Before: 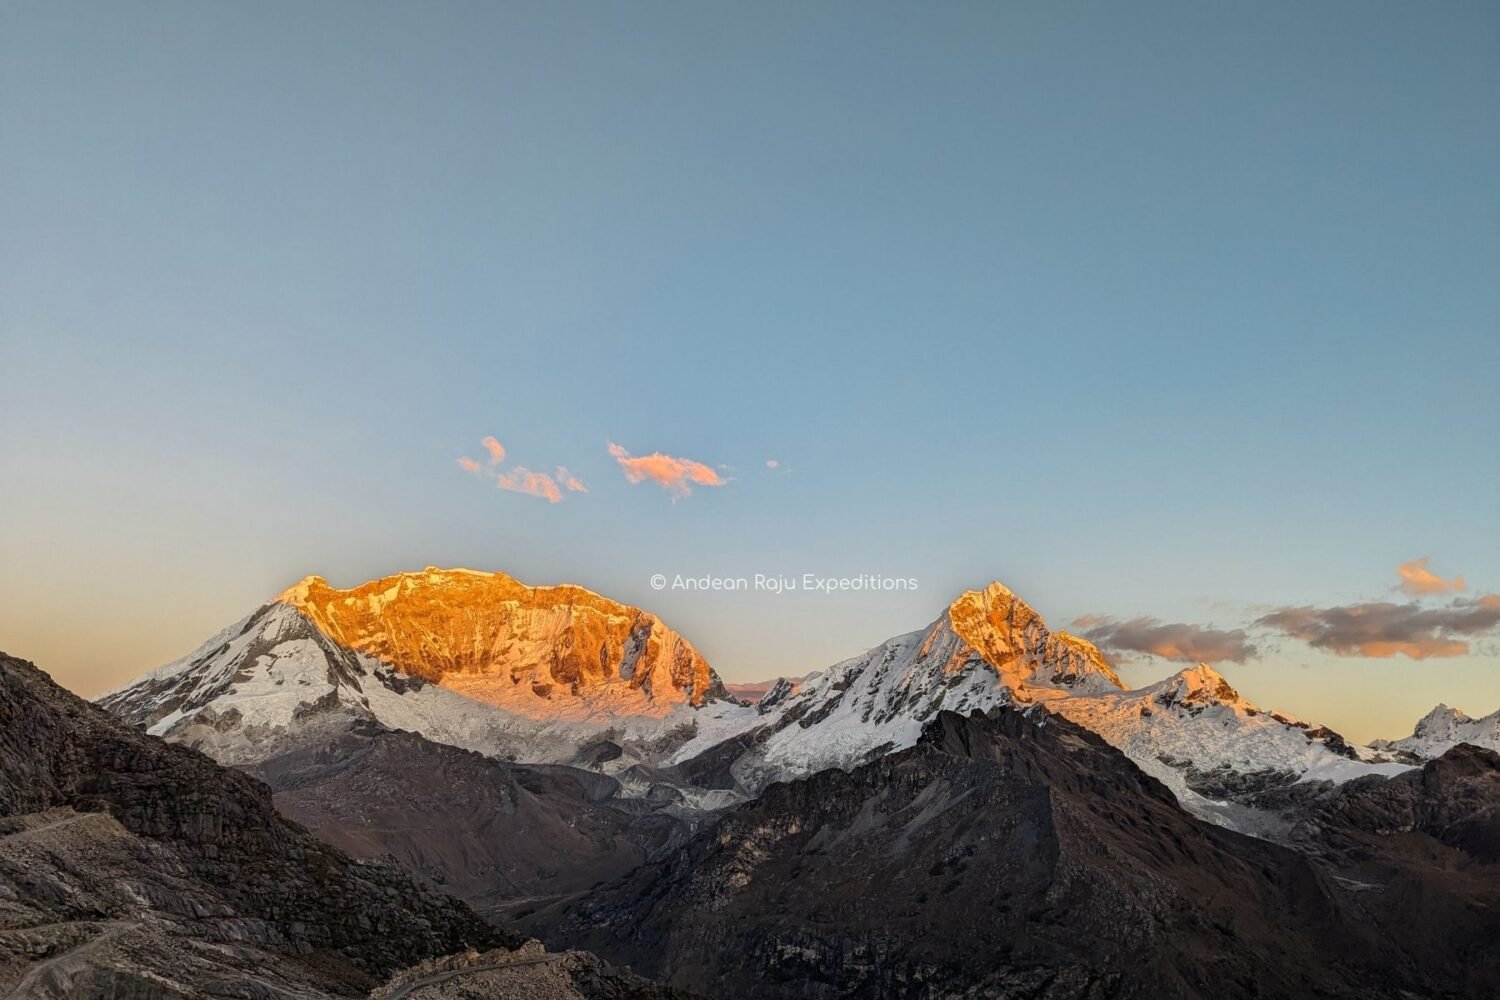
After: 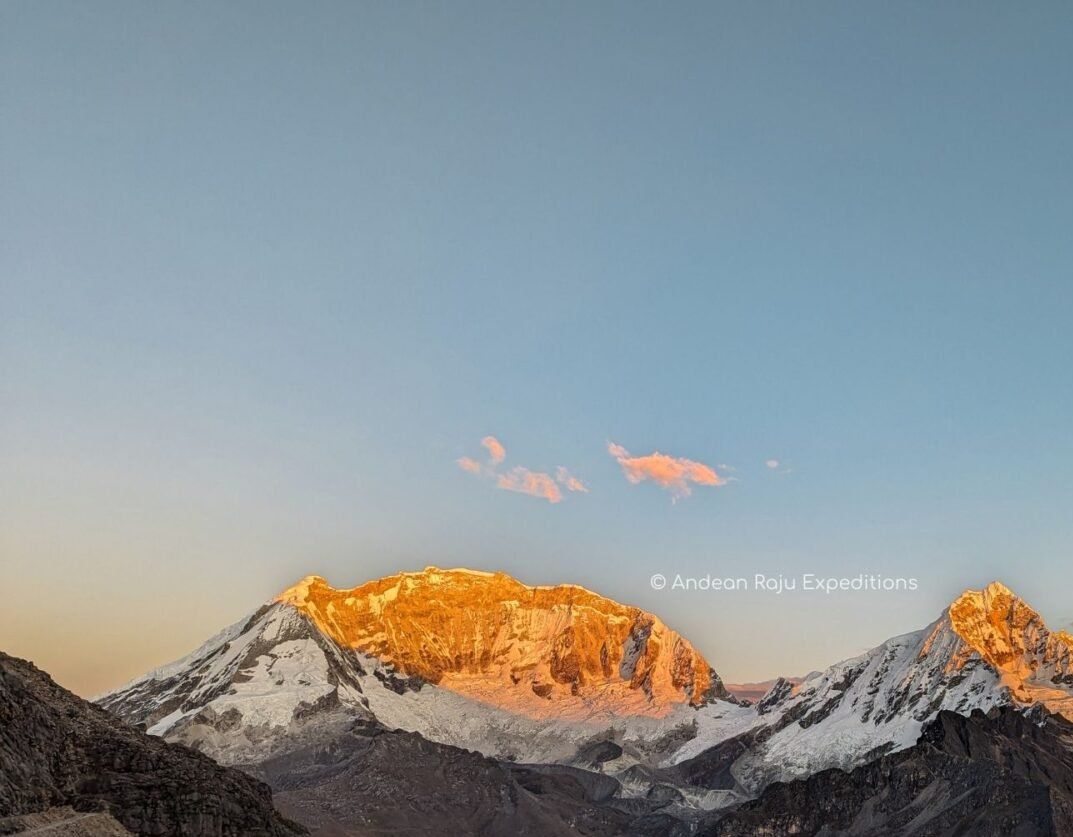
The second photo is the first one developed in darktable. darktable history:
crop: right 28.461%, bottom 16.201%
